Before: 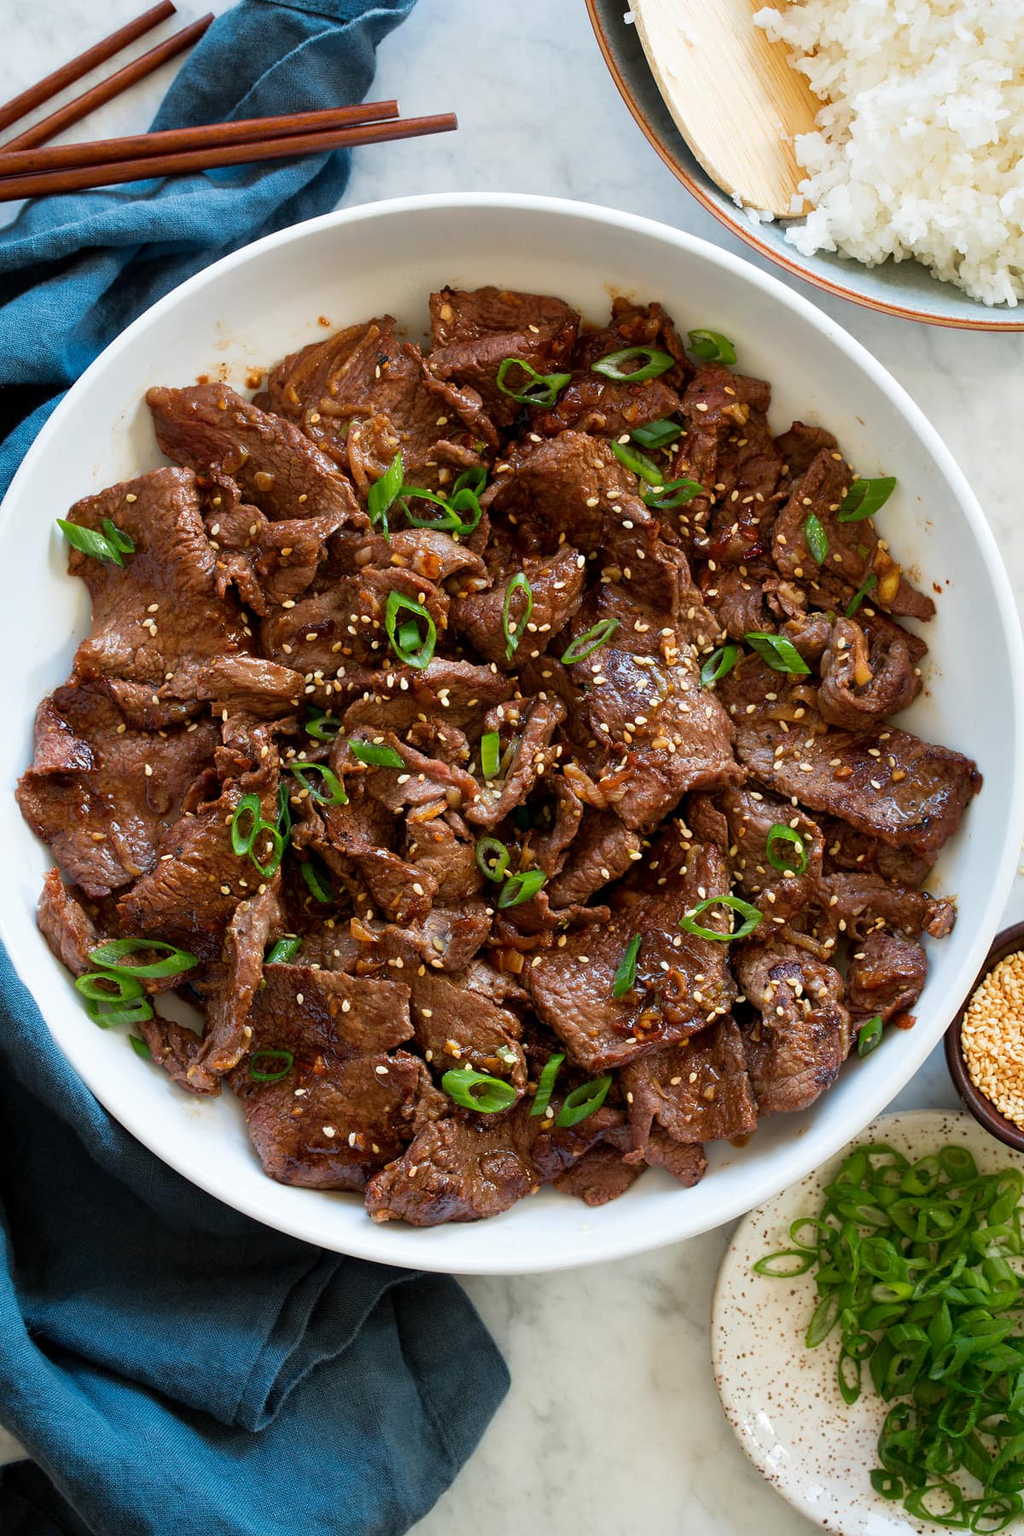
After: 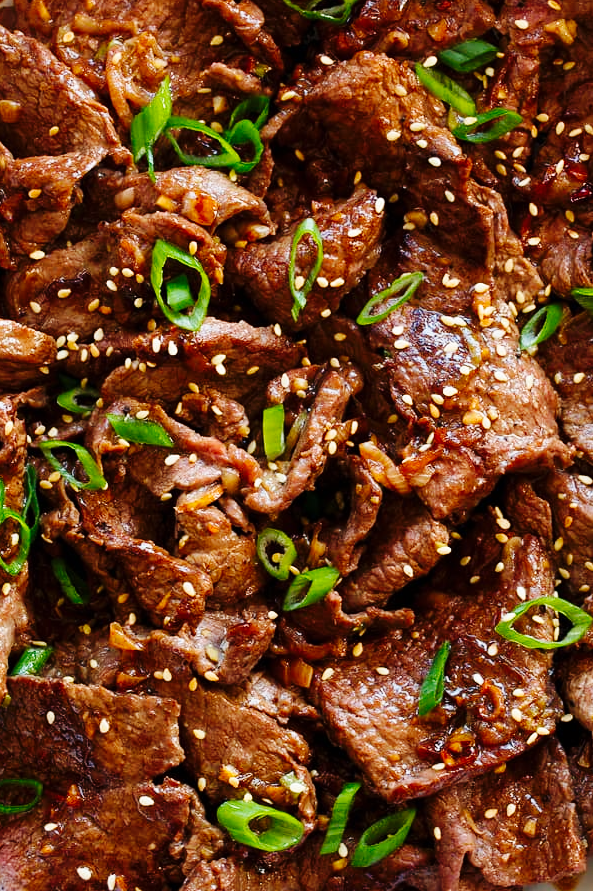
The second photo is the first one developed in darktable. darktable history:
crop: left 25.145%, top 25.186%, right 25.405%, bottom 25.264%
base curve: curves: ch0 [(0, 0) (0.036, 0.025) (0.121, 0.166) (0.206, 0.329) (0.605, 0.79) (1, 1)], preserve colors none
